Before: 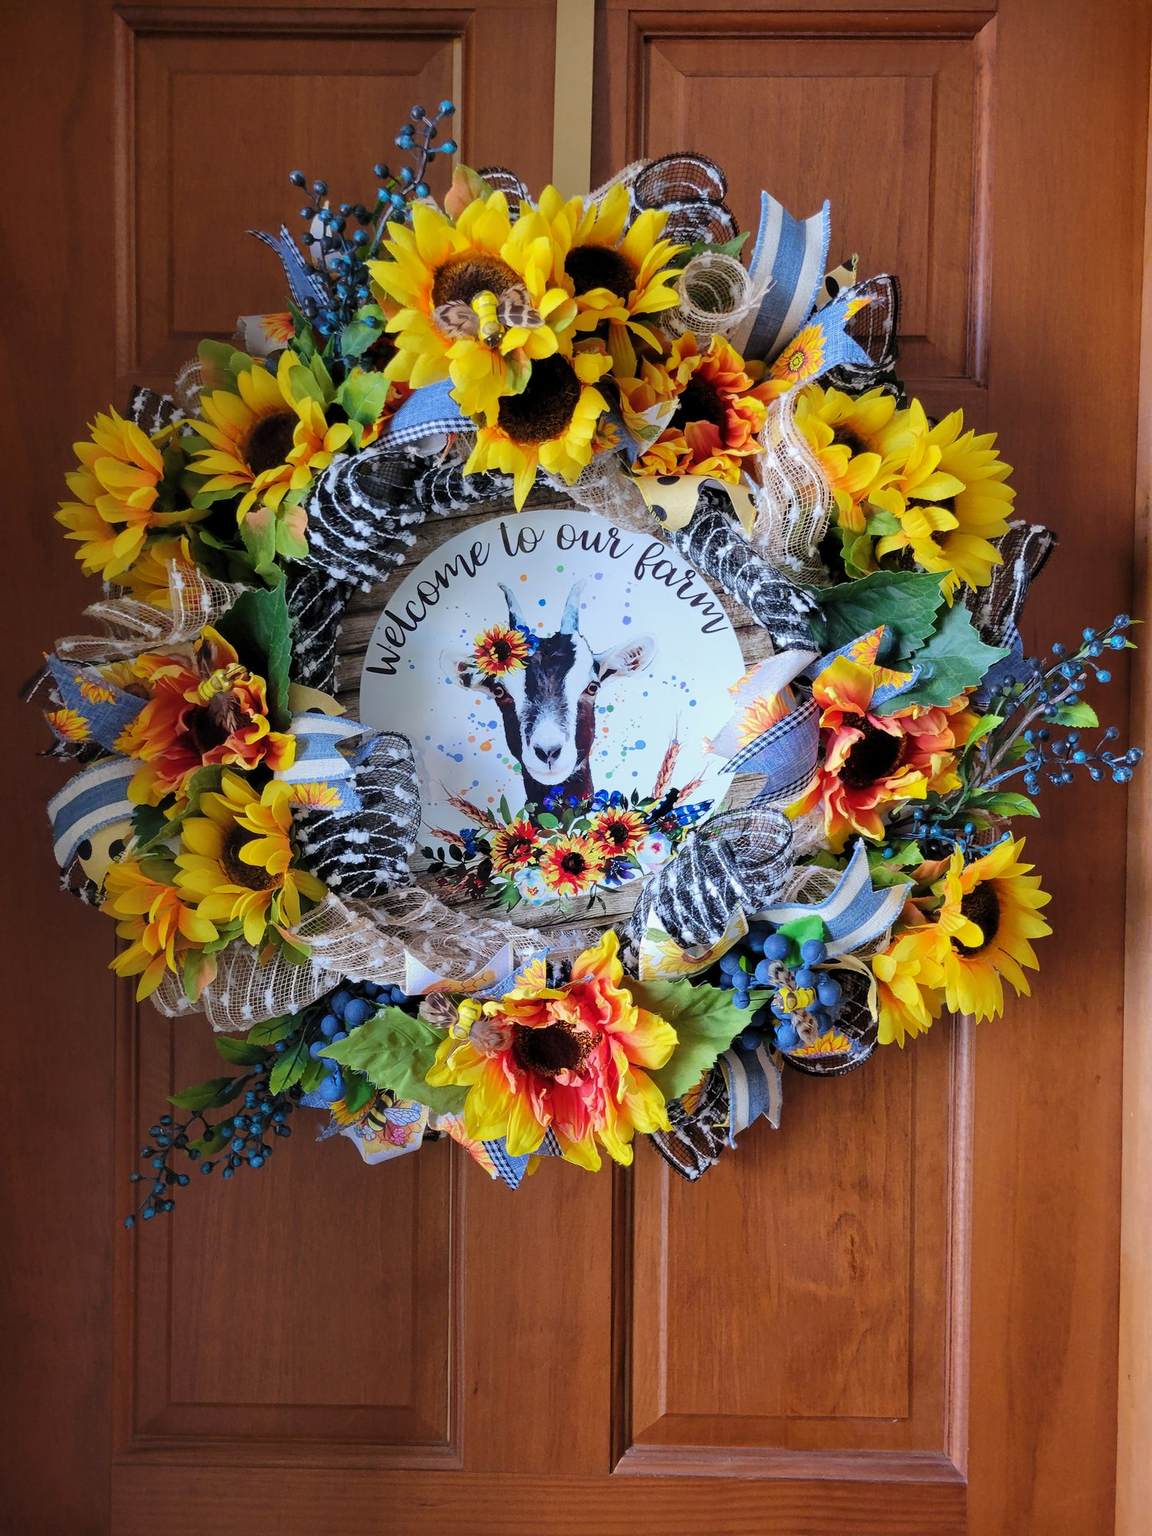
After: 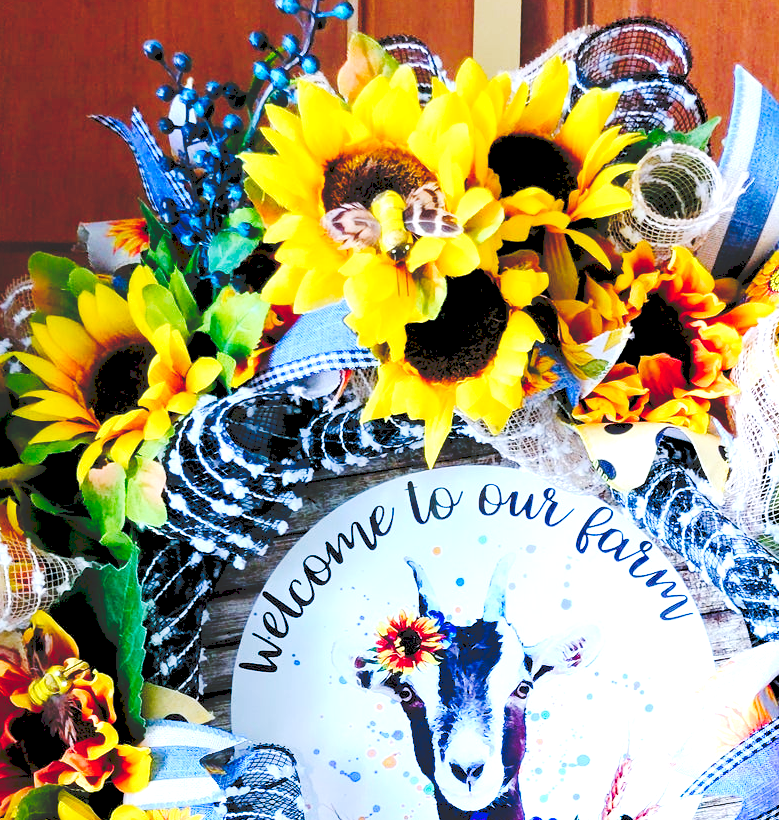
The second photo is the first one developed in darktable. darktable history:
crop: left 15.243%, top 9.036%, right 30.818%, bottom 48.403%
exposure: black level correction 0, exposure 1.104 EV, compensate highlight preservation false
color balance rgb: power › luminance -7.975%, power › chroma 1.117%, power › hue 216.11°, global offset › luminance -1.433%, perceptual saturation grading › global saturation 39.451%, perceptual saturation grading › highlights -25.809%, perceptual saturation grading › mid-tones 34.72%, perceptual saturation grading › shadows 35.412%, global vibrance 9.432%
tone curve: curves: ch0 [(0, 0) (0.003, 0.172) (0.011, 0.177) (0.025, 0.177) (0.044, 0.177) (0.069, 0.178) (0.1, 0.181) (0.136, 0.19) (0.177, 0.208) (0.224, 0.226) (0.277, 0.274) (0.335, 0.338) (0.399, 0.43) (0.468, 0.535) (0.543, 0.635) (0.623, 0.726) (0.709, 0.815) (0.801, 0.882) (0.898, 0.936) (1, 1)], preserve colors none
color calibration: gray › normalize channels true, x 0.372, y 0.386, temperature 4285.56 K, gamut compression 0.024
